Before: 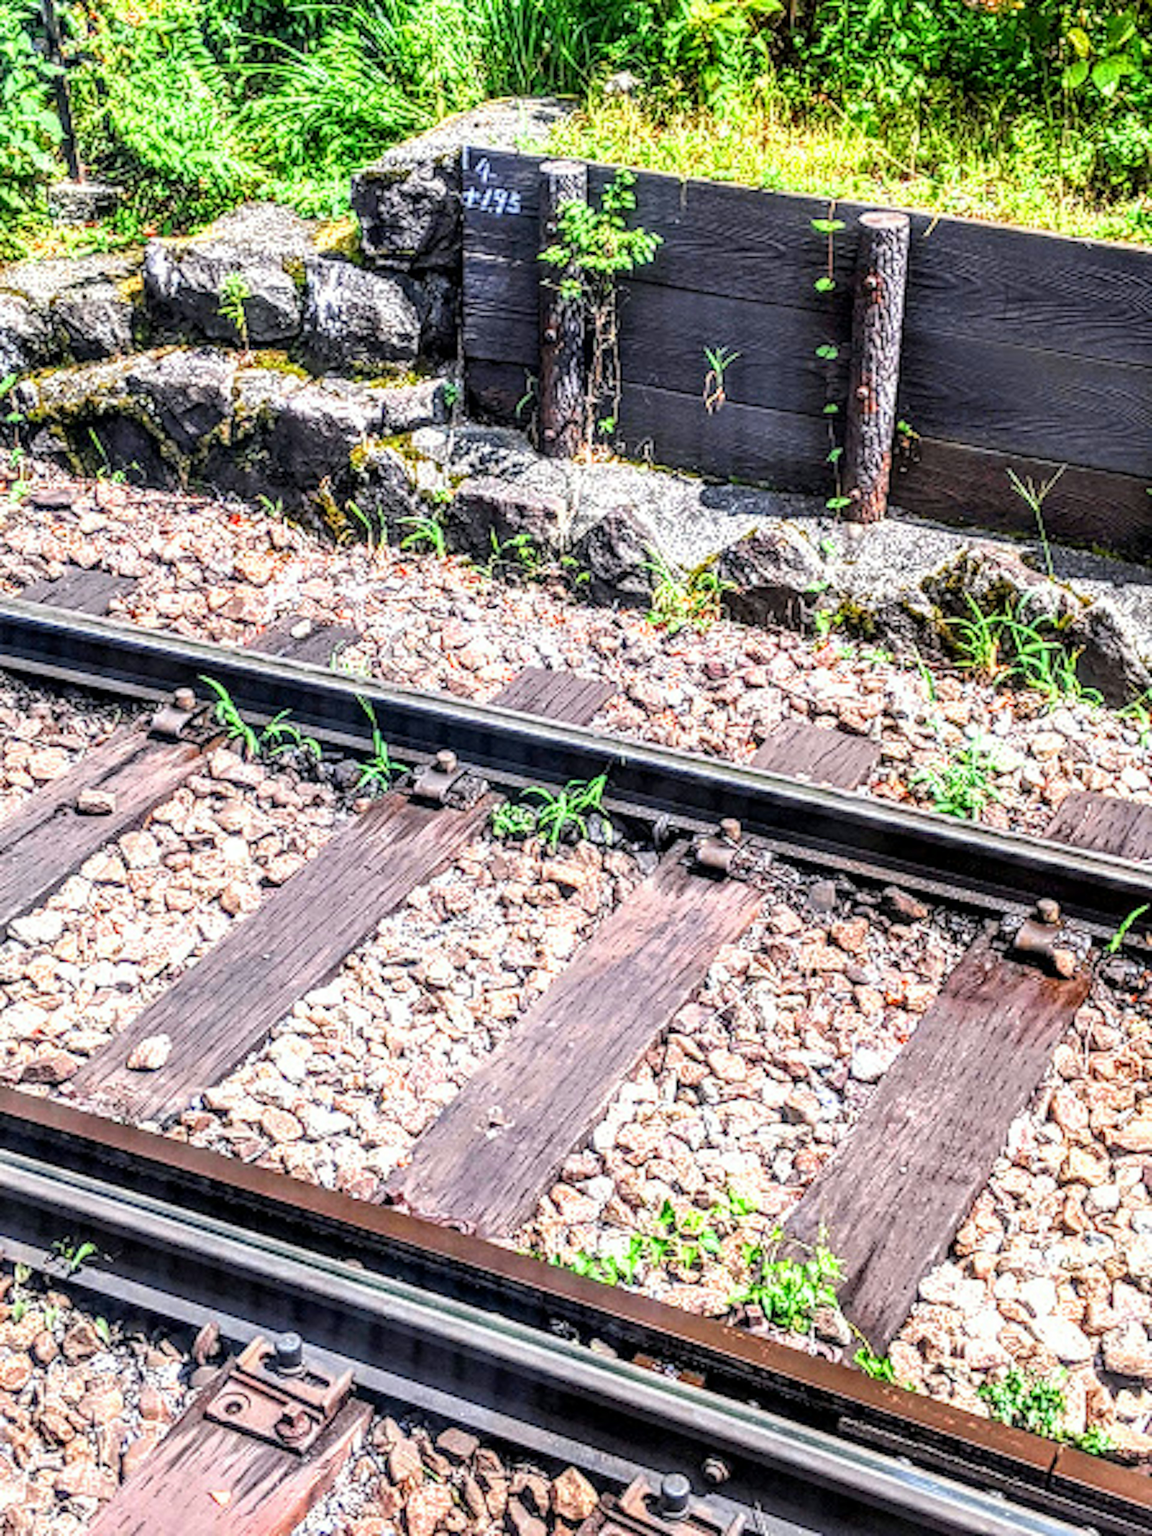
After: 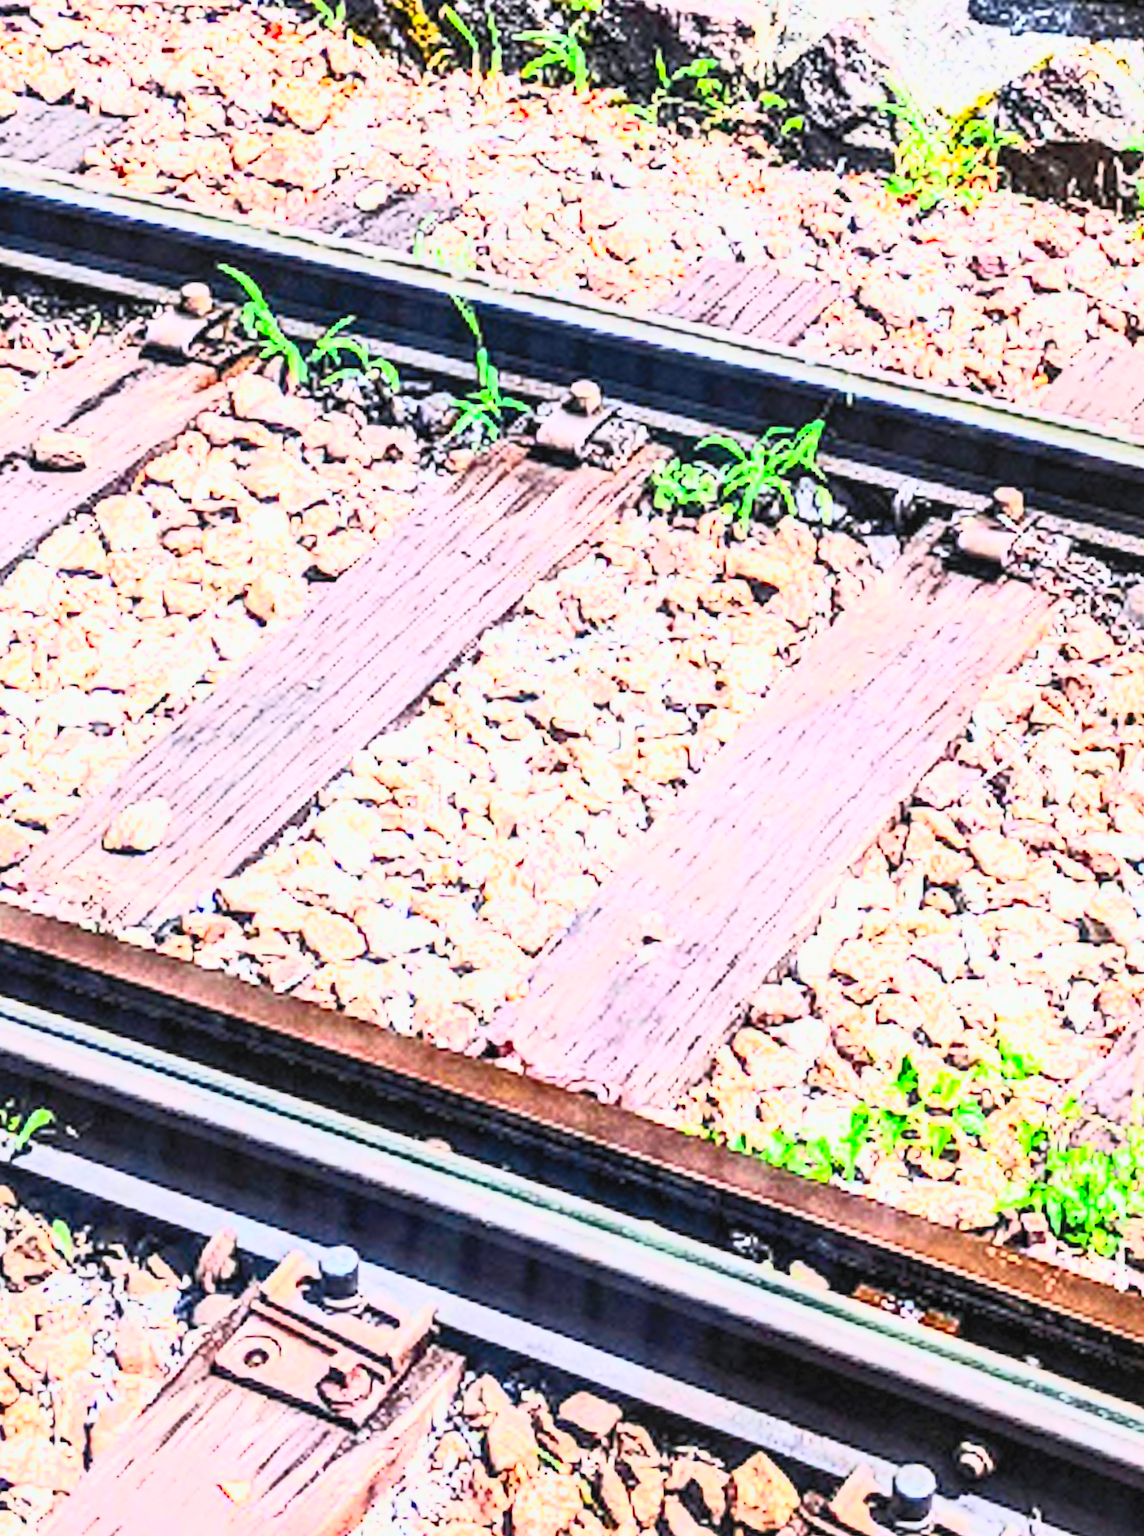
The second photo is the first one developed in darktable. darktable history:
exposure: exposure -0.061 EV, compensate exposure bias true, compensate highlight preservation false
contrast brightness saturation: contrast 0.848, brightness 0.593, saturation 0.593
local contrast: on, module defaults
crop and rotate: angle -0.695°, left 4.003%, top 31.894%, right 28.36%
